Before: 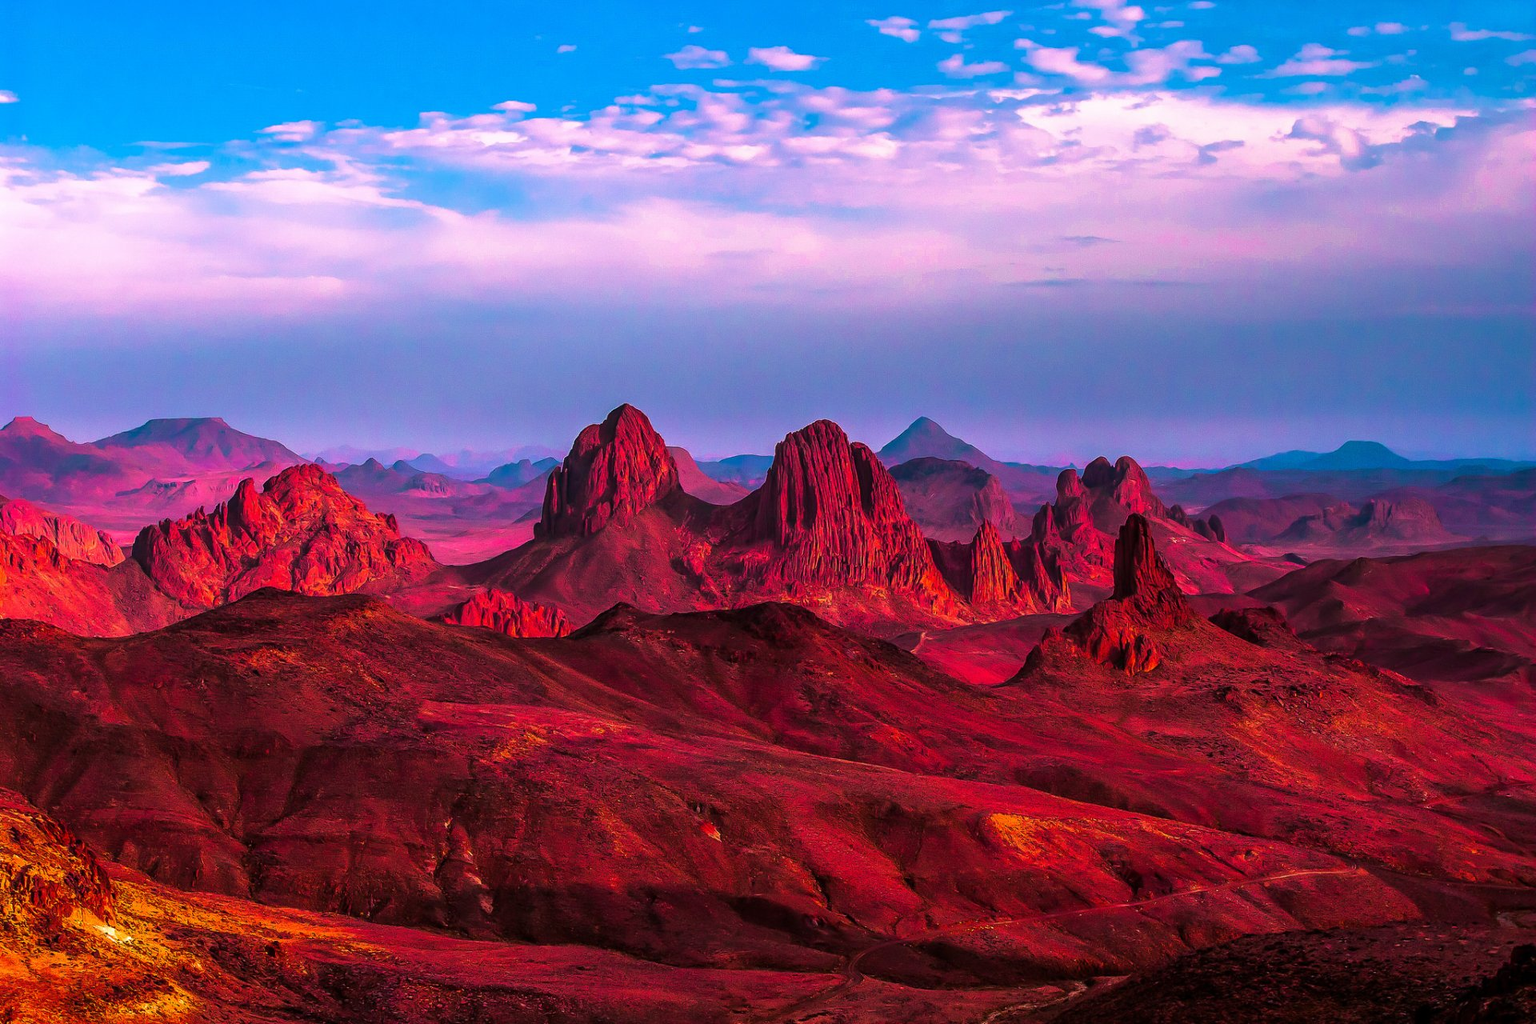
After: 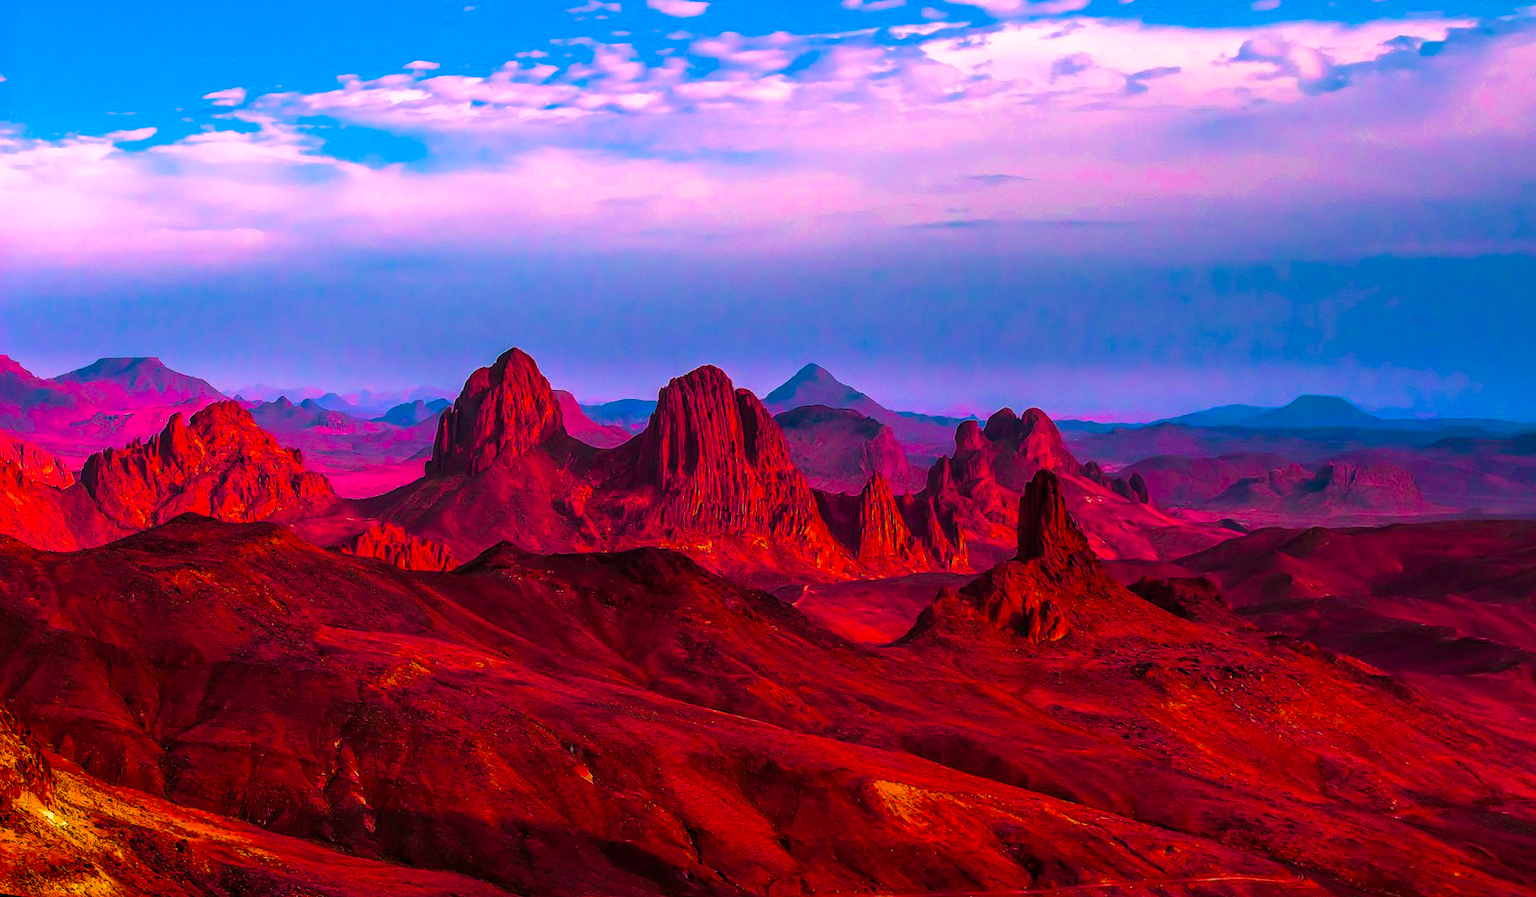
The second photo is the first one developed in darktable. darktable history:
rotate and perspective: rotation 1.69°, lens shift (vertical) -0.023, lens shift (horizontal) -0.291, crop left 0.025, crop right 0.988, crop top 0.092, crop bottom 0.842
color zones: curves: ch0 [(0, 0.5) (0.143, 0.5) (0.286, 0.5) (0.429, 0.5) (0.571, 0.5) (0.714, 0.476) (0.857, 0.5) (1, 0.5)]; ch2 [(0, 0.5) (0.143, 0.5) (0.286, 0.5) (0.429, 0.5) (0.571, 0.5) (0.714, 0.487) (0.857, 0.5) (1, 0.5)]
white balance: red 1, blue 1
color balance rgb: linear chroma grading › global chroma 10%, perceptual saturation grading › global saturation 30%, global vibrance 10%
